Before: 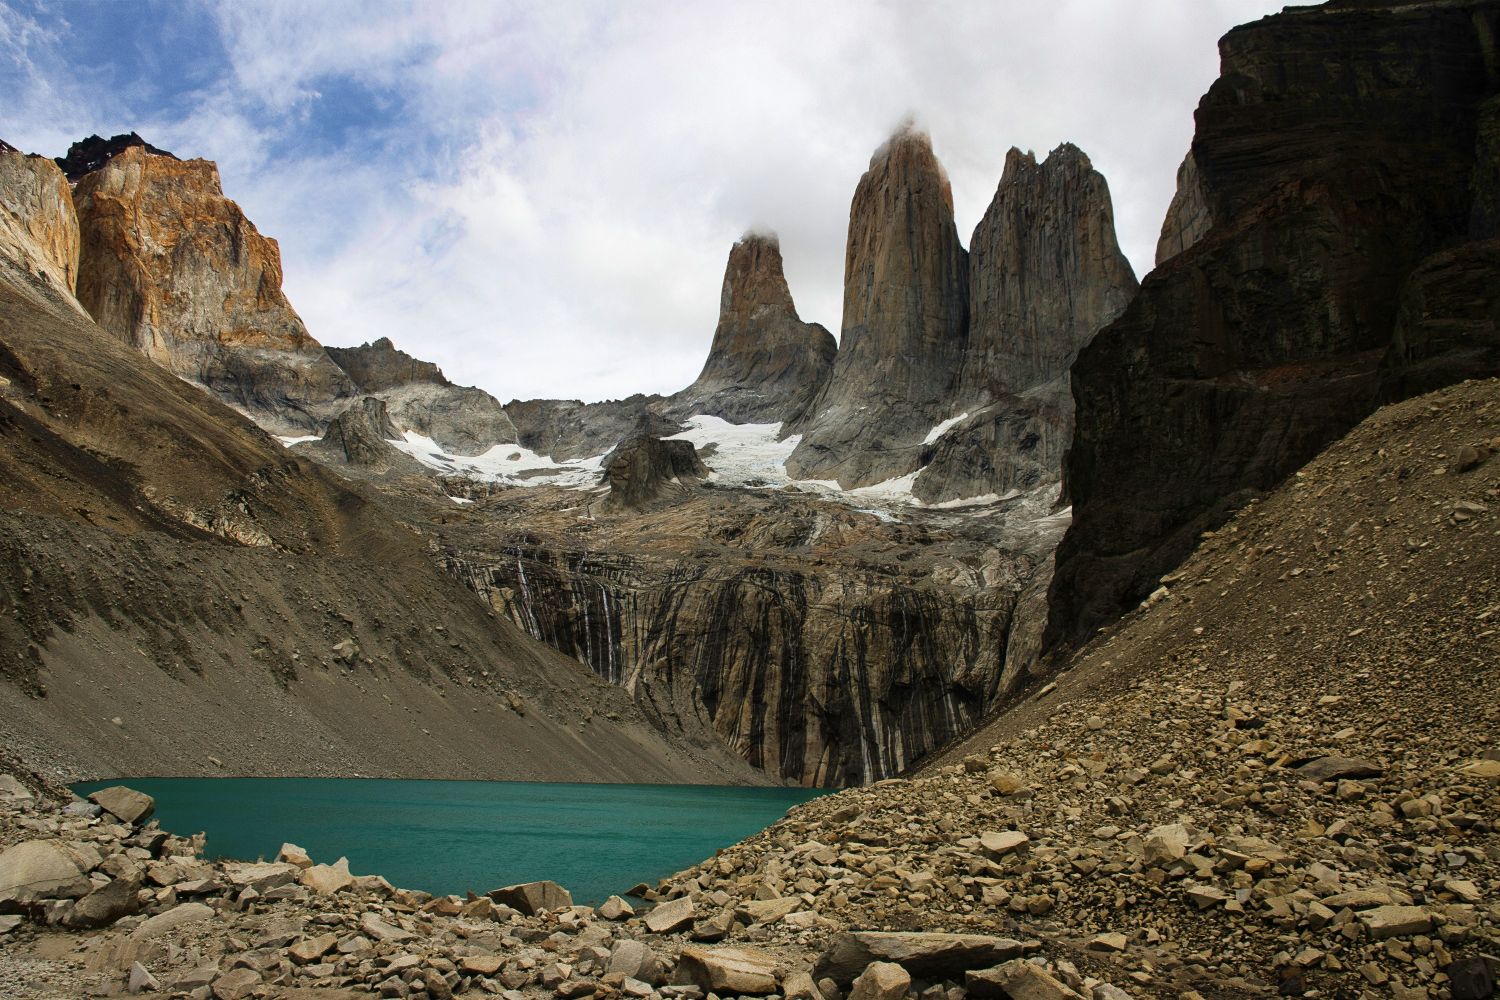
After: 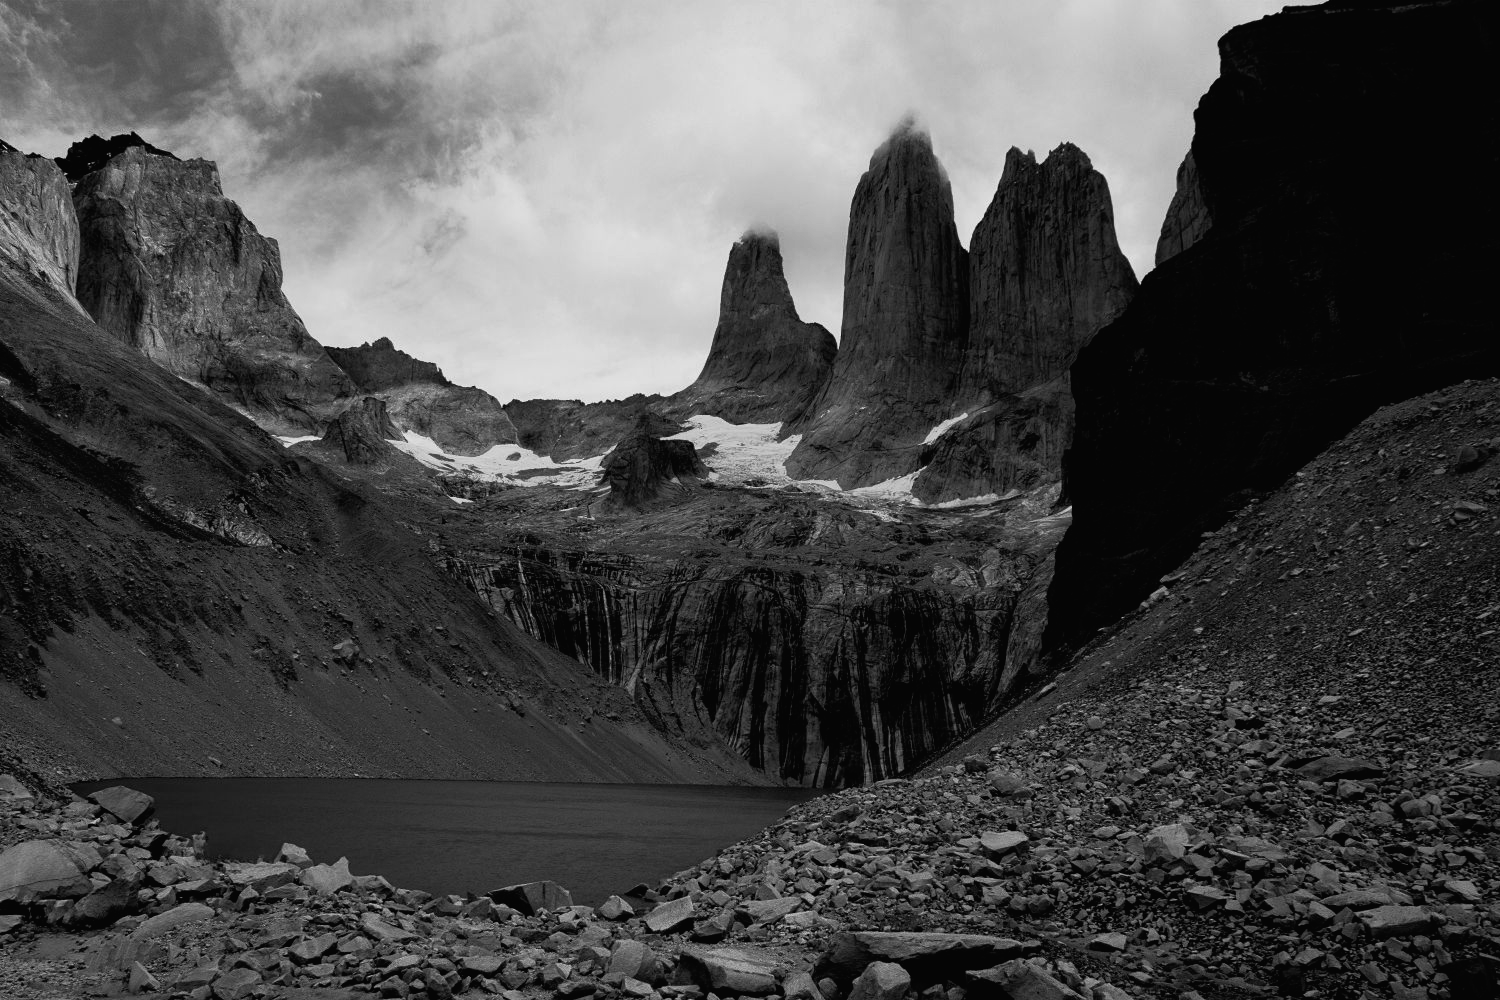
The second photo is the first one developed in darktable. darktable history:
rgb curve: curves: ch0 [(0, 0) (0.415, 0.237) (1, 1)]
monochrome: on, module defaults
tone curve: curves: ch0 [(0, 0.013) (0.054, 0.018) (0.205, 0.191) (0.289, 0.292) (0.39, 0.424) (0.493, 0.551) (0.666, 0.743) (0.795, 0.841) (1, 0.998)]; ch1 [(0, 0) (0.385, 0.343) (0.439, 0.415) (0.494, 0.495) (0.501, 0.501) (0.51, 0.509) (0.54, 0.552) (0.586, 0.614) (0.66, 0.706) (0.783, 0.804) (1, 1)]; ch2 [(0, 0) (0.32, 0.281) (0.403, 0.399) (0.441, 0.428) (0.47, 0.469) (0.498, 0.496) (0.524, 0.538) (0.566, 0.579) (0.633, 0.665) (0.7, 0.711) (1, 1)], color space Lab, independent channels, preserve colors none
exposure: exposure -0.293 EV, compensate highlight preservation false
